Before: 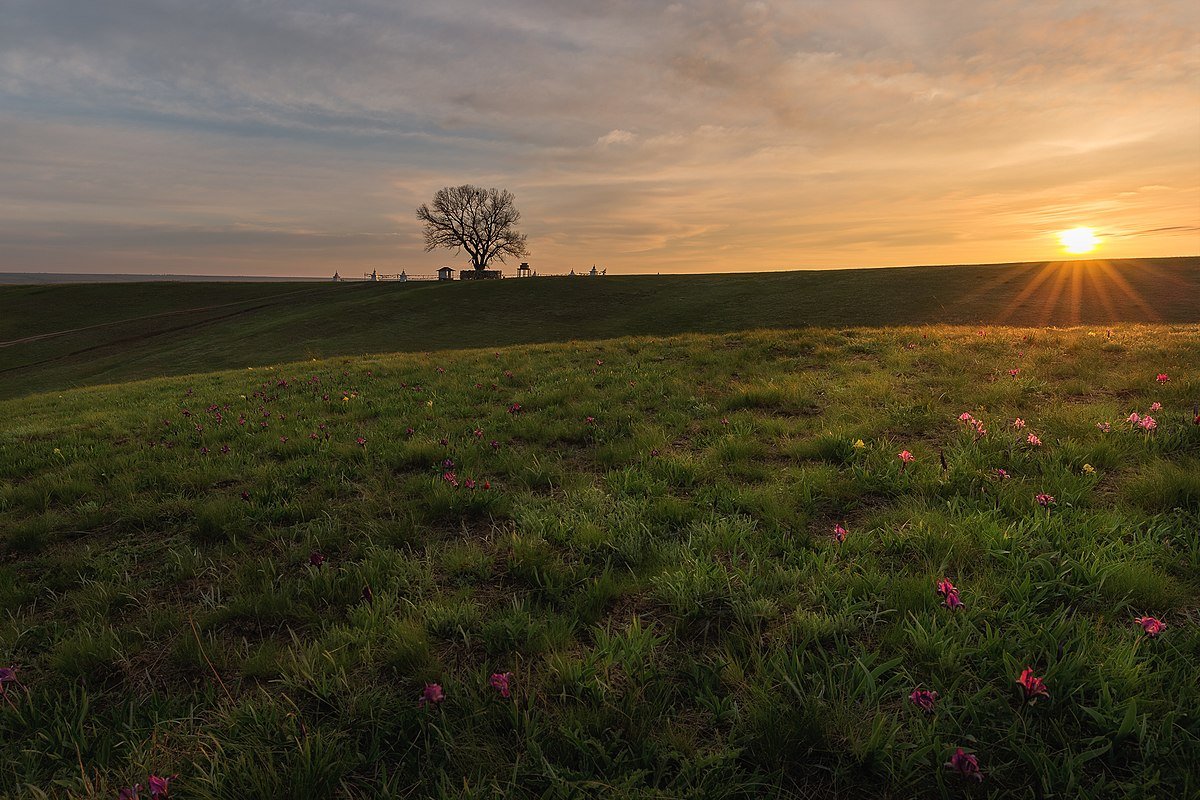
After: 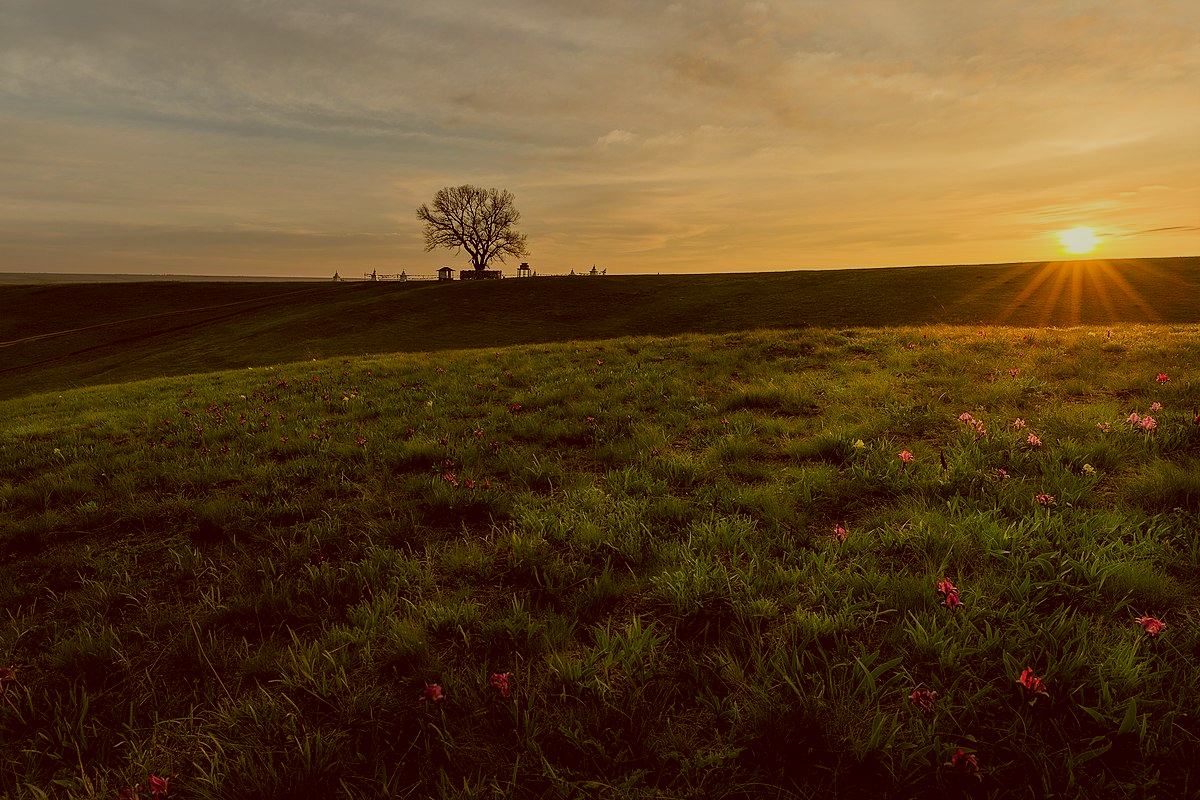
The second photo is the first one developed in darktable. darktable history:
color correction: highlights a* -5.32, highlights b* 9.8, shadows a* 9.52, shadows b* 24.2
filmic rgb: black relative exposure -7.65 EV, white relative exposure 4.56 EV, hardness 3.61, contrast 0.995
